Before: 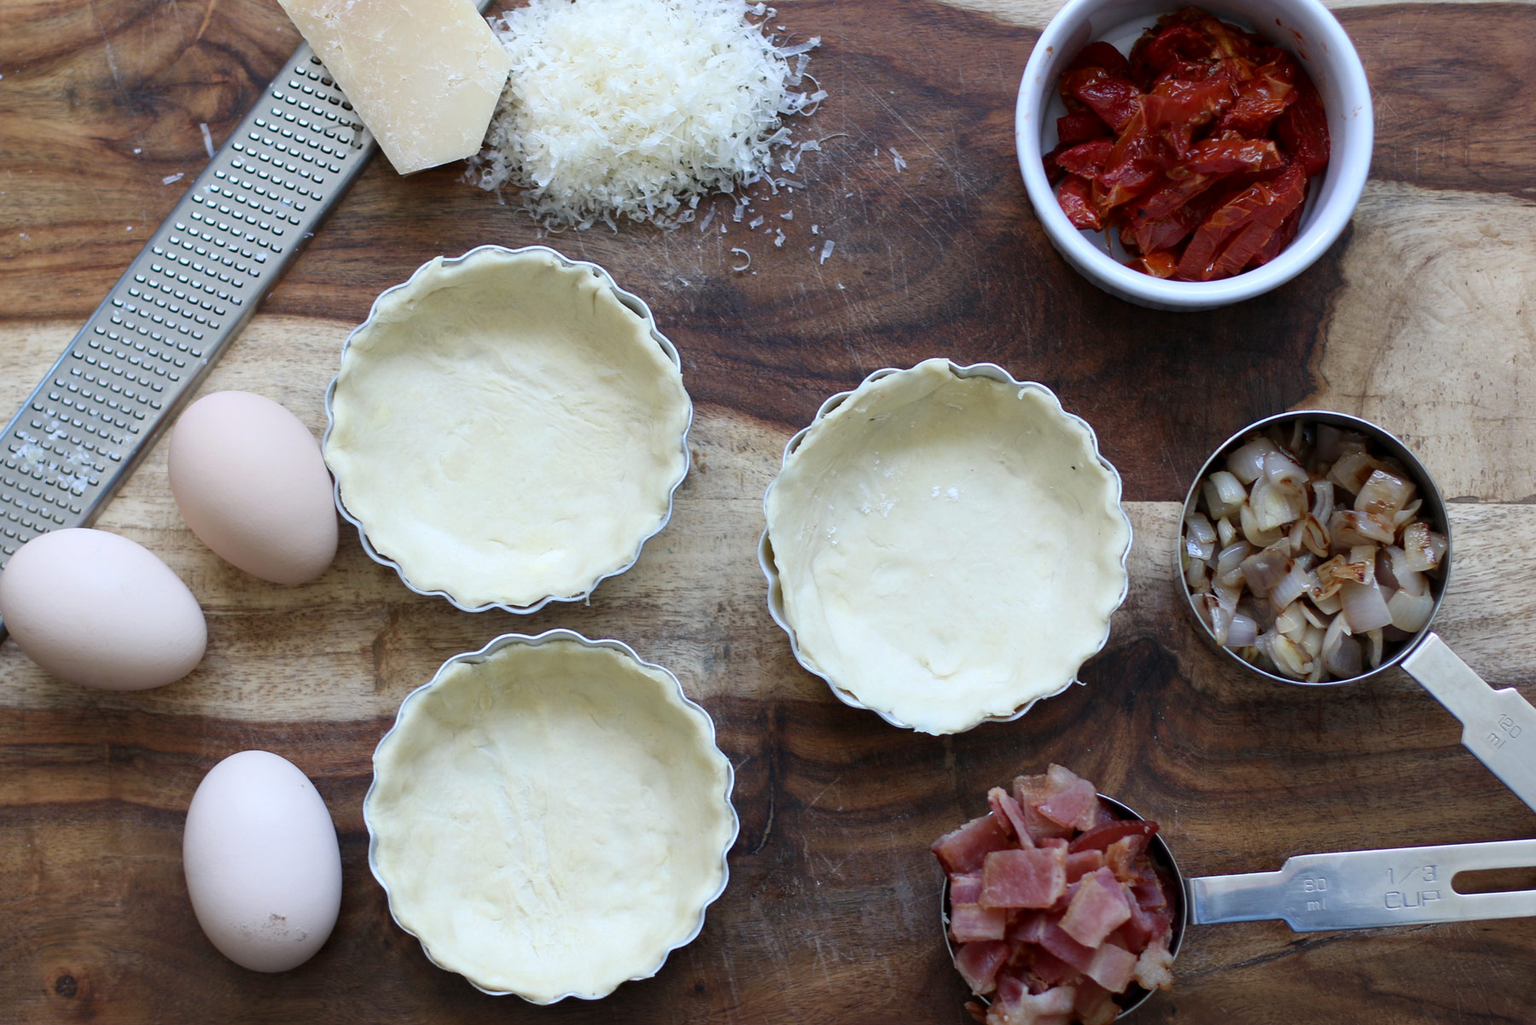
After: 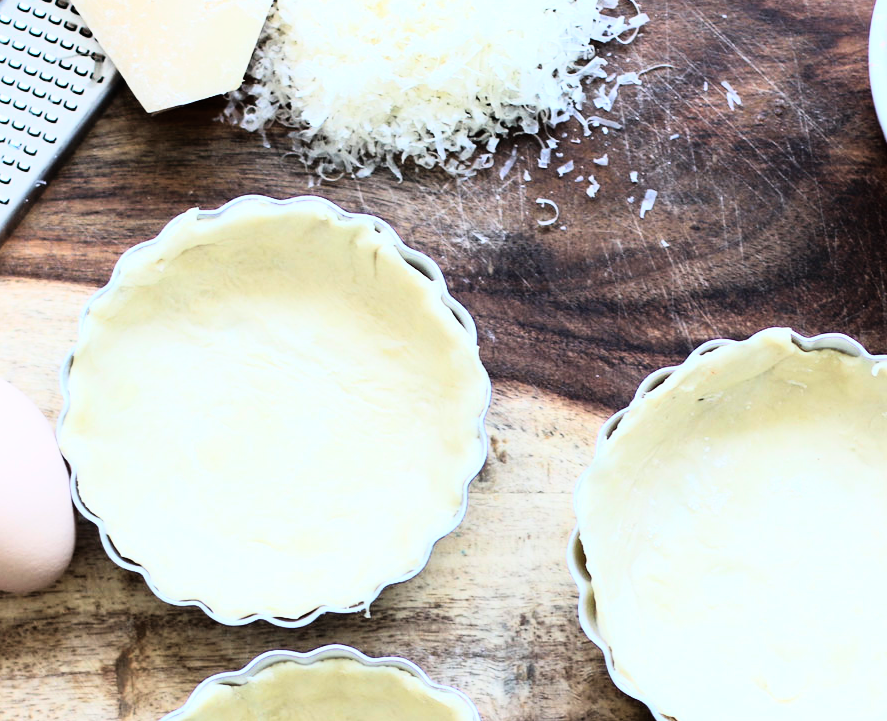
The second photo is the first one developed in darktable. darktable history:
crop: left 17.835%, top 7.675%, right 32.881%, bottom 32.213%
rgb curve: curves: ch0 [(0, 0) (0.21, 0.15) (0.24, 0.21) (0.5, 0.75) (0.75, 0.96) (0.89, 0.99) (1, 1)]; ch1 [(0, 0.02) (0.21, 0.13) (0.25, 0.2) (0.5, 0.67) (0.75, 0.9) (0.89, 0.97) (1, 1)]; ch2 [(0, 0.02) (0.21, 0.13) (0.25, 0.2) (0.5, 0.67) (0.75, 0.9) (0.89, 0.97) (1, 1)], compensate middle gray true
